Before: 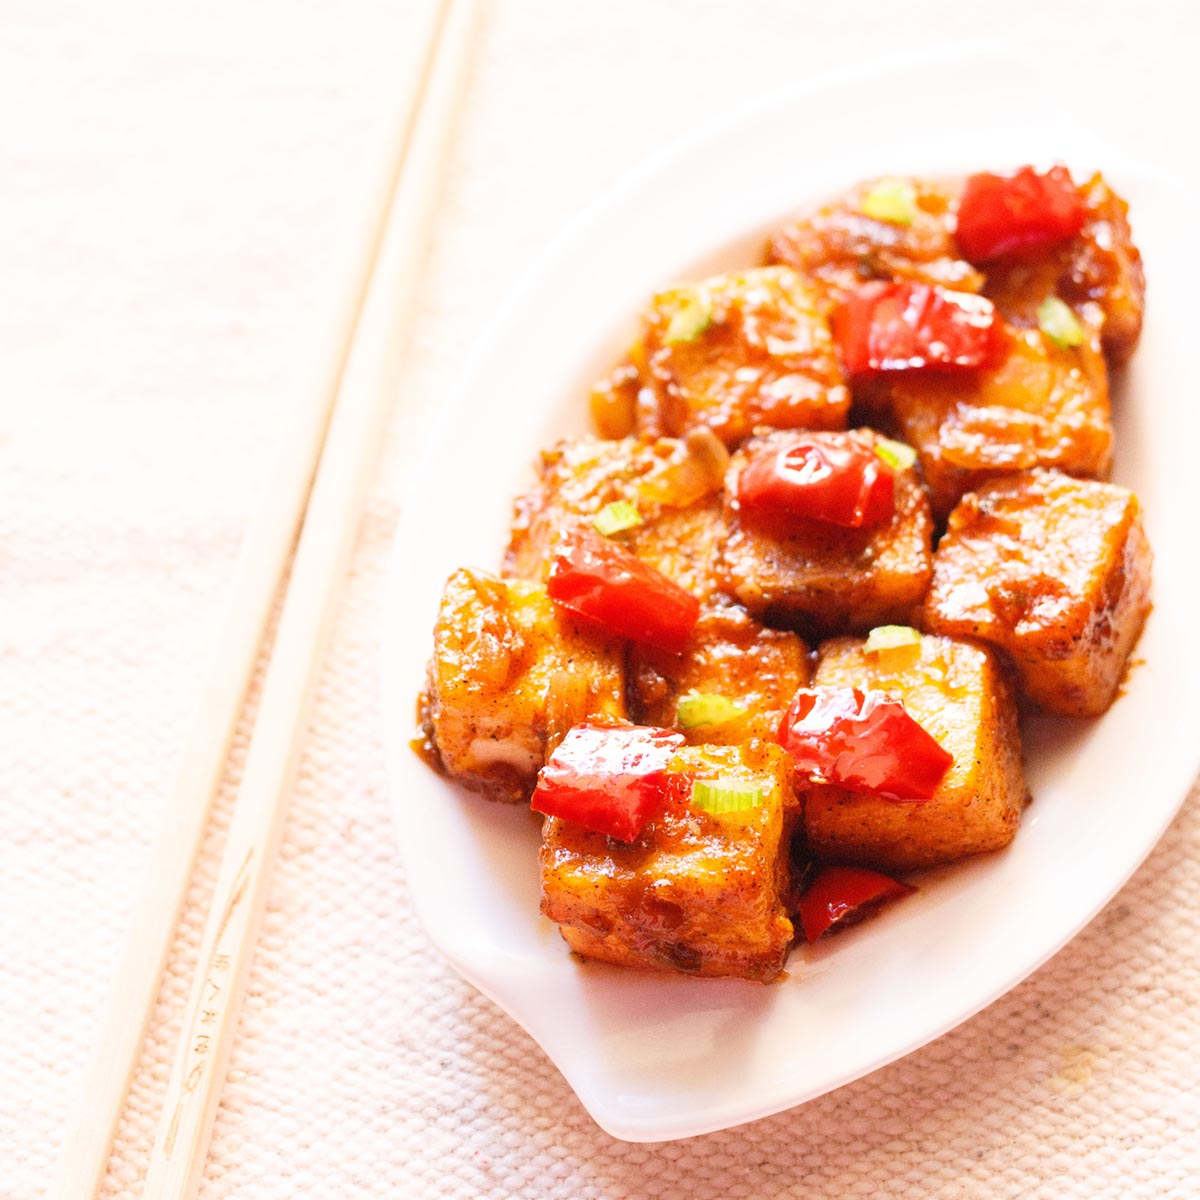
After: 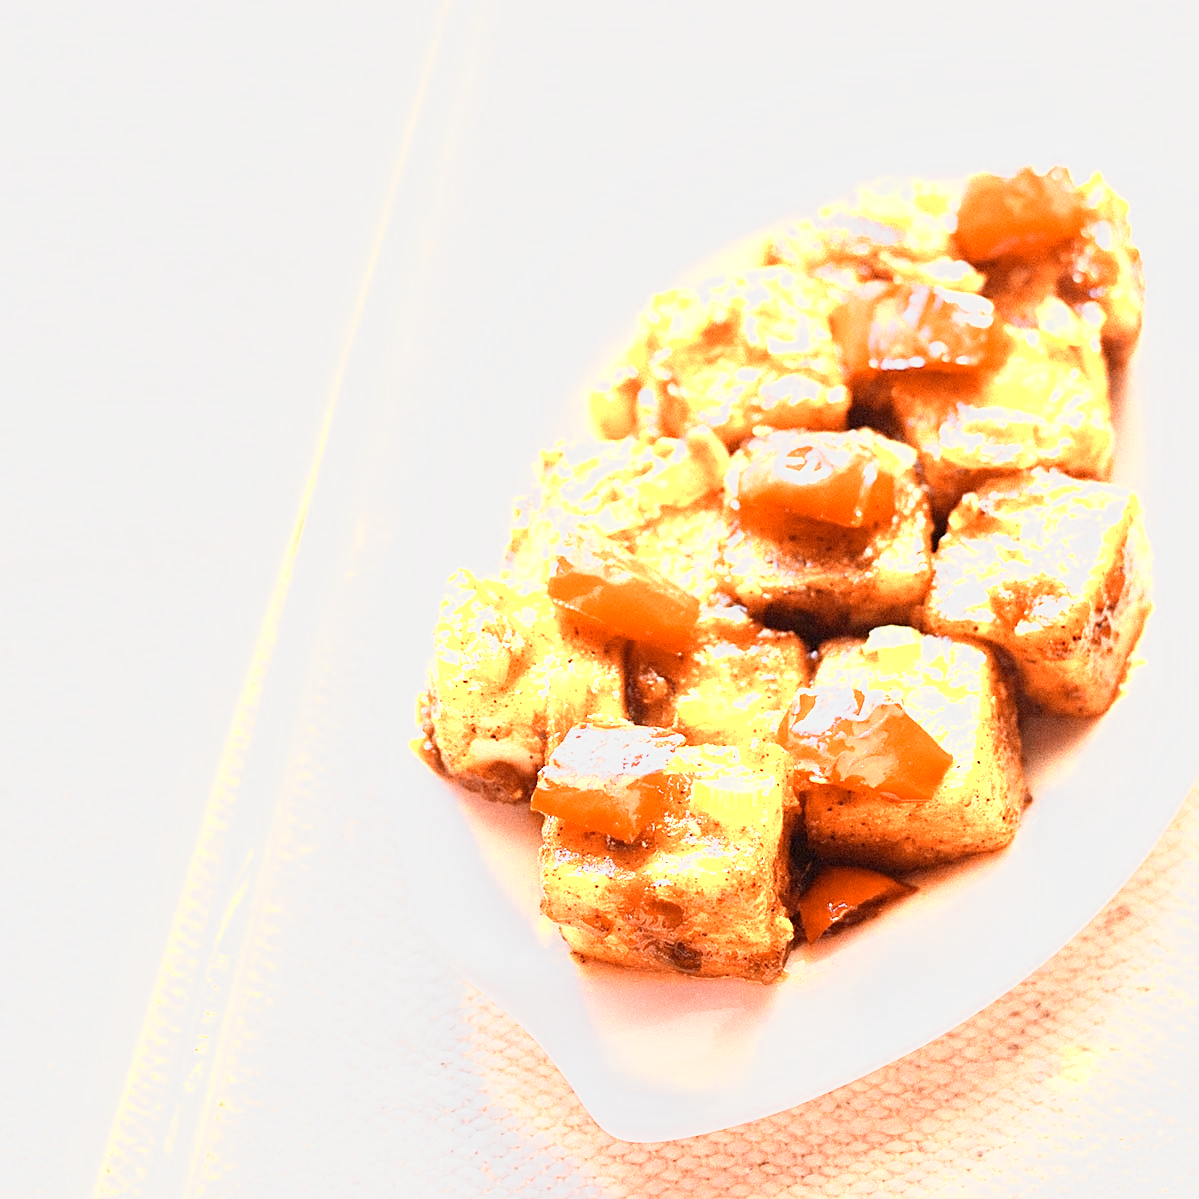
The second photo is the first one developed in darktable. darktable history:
sharpen: on, module defaults
color zones: curves: ch0 [(0.018, 0.548) (0.197, 0.654) (0.425, 0.447) (0.605, 0.658) (0.732, 0.579)]; ch1 [(0.105, 0.531) (0.224, 0.531) (0.386, 0.39) (0.618, 0.456) (0.732, 0.456) (0.956, 0.421)]; ch2 [(0.039, 0.583) (0.215, 0.465) (0.399, 0.544) (0.465, 0.548) (0.614, 0.447) (0.724, 0.43) (0.882, 0.623) (0.956, 0.632)]
contrast brightness saturation: contrast 0.08, saturation 0.02
base curve: curves: ch0 [(0, 0) (0.088, 0.125) (0.176, 0.251) (0.354, 0.501) (0.613, 0.749) (1, 0.877)], preserve colors none
